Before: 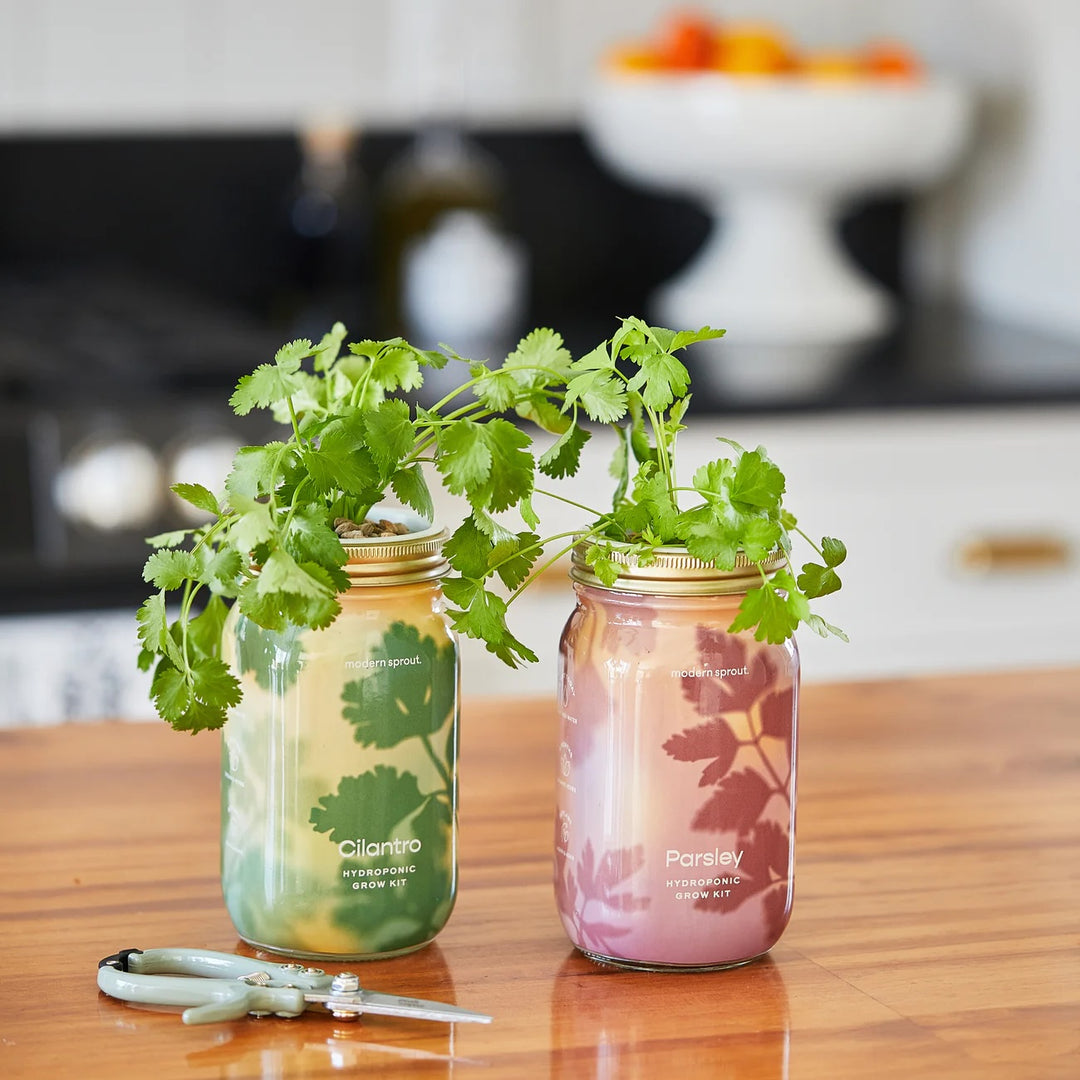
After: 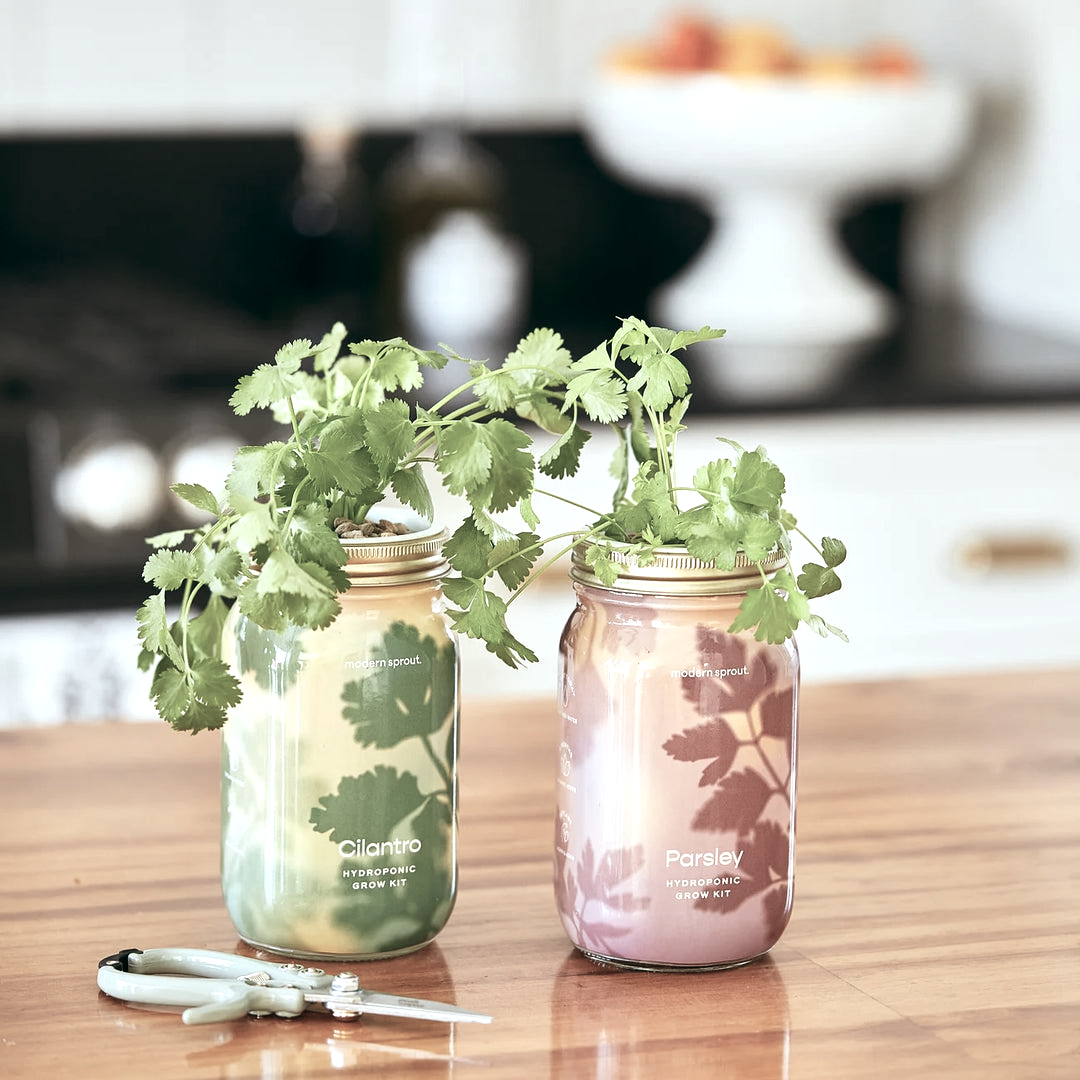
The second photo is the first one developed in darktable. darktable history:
contrast brightness saturation: contrast 0.1, saturation -0.3
exposure: black level correction 0.001, exposure 0.5 EV, compensate exposure bias true, compensate highlight preservation false
color balance: lift [1, 0.994, 1.002, 1.006], gamma [0.957, 1.081, 1.016, 0.919], gain [0.97, 0.972, 1.01, 1.028], input saturation 91.06%, output saturation 79.8%
